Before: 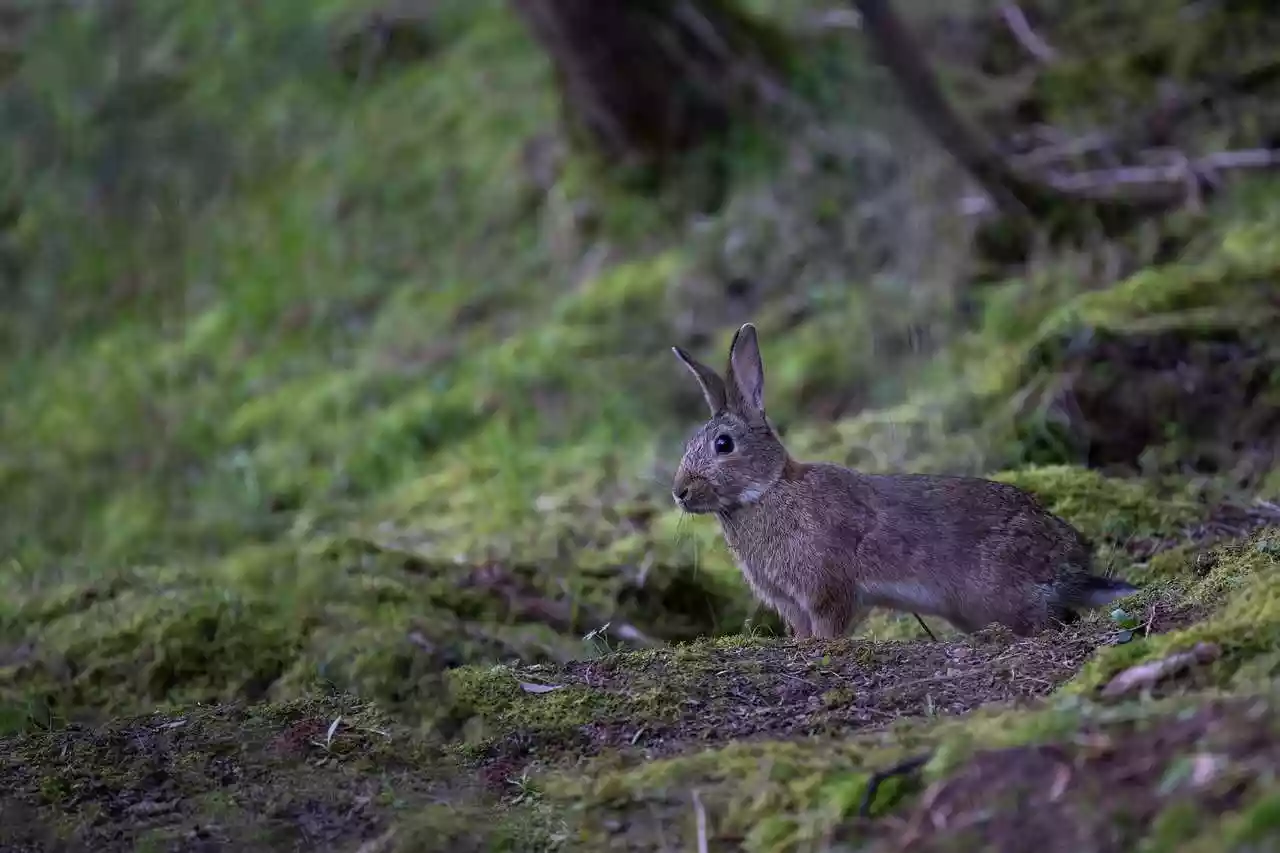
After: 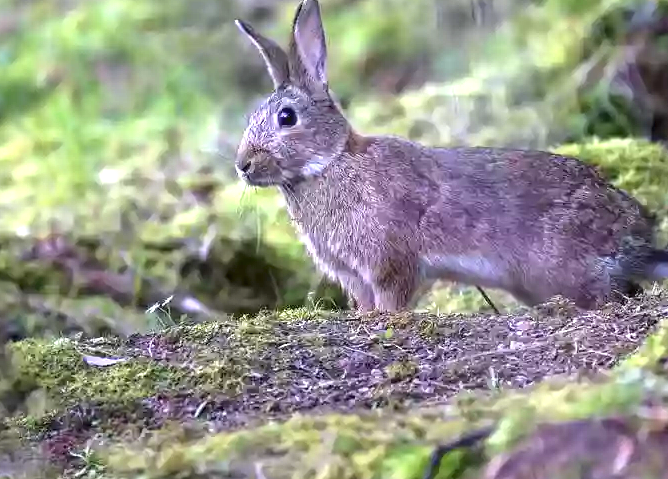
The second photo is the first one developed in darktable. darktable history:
exposure: black level correction 0, exposure 1.743 EV, compensate highlight preservation false
crop: left 34.149%, top 38.389%, right 13.644%, bottom 5.452%
